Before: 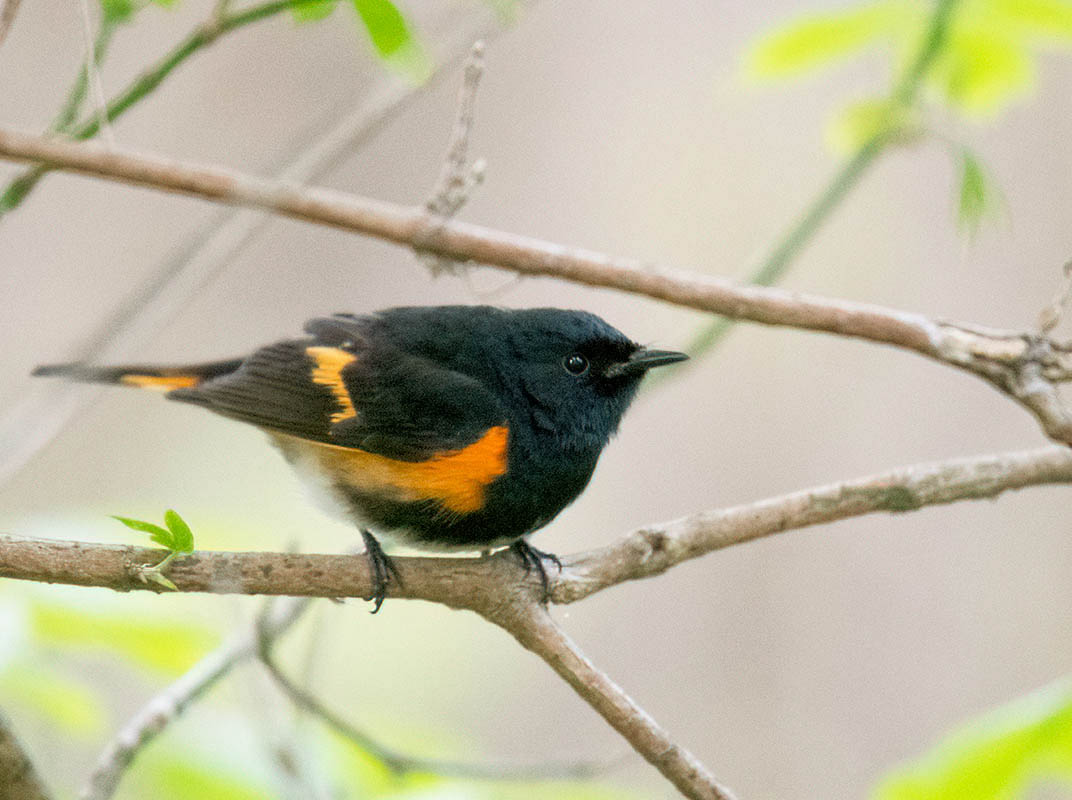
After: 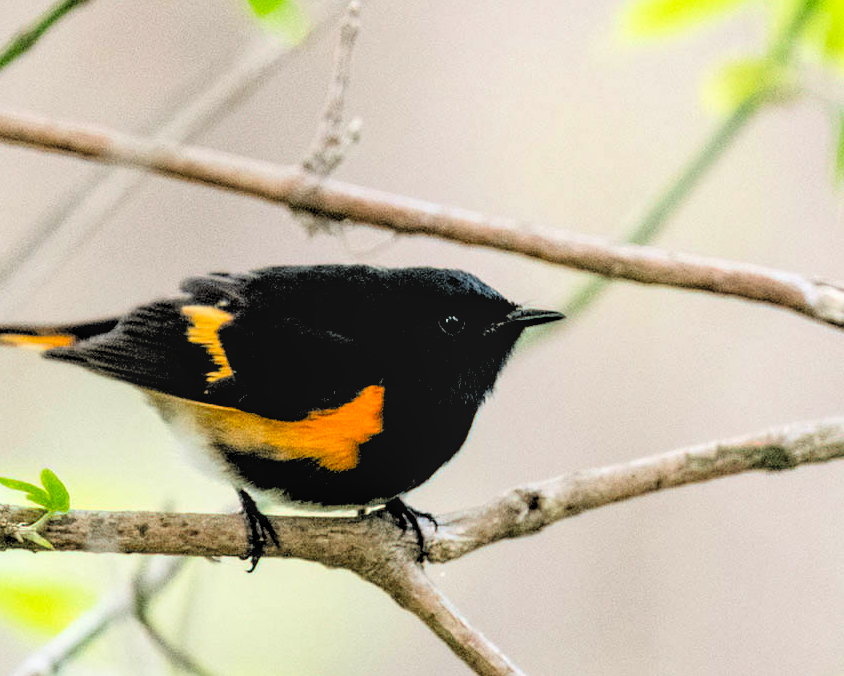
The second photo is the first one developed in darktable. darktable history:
filmic rgb: middle gray luminance 13.38%, black relative exposure -2.02 EV, white relative exposure 3.12 EV, threshold 3 EV, target black luminance 0%, hardness 1.78, latitude 58.73%, contrast 1.744, highlights saturation mix 5.14%, shadows ↔ highlights balance -37.36%, color science v4 (2020), iterations of high-quality reconstruction 0, enable highlight reconstruction true
local contrast: on, module defaults
crop: left 11.642%, top 5.127%, right 9.556%, bottom 10.337%
